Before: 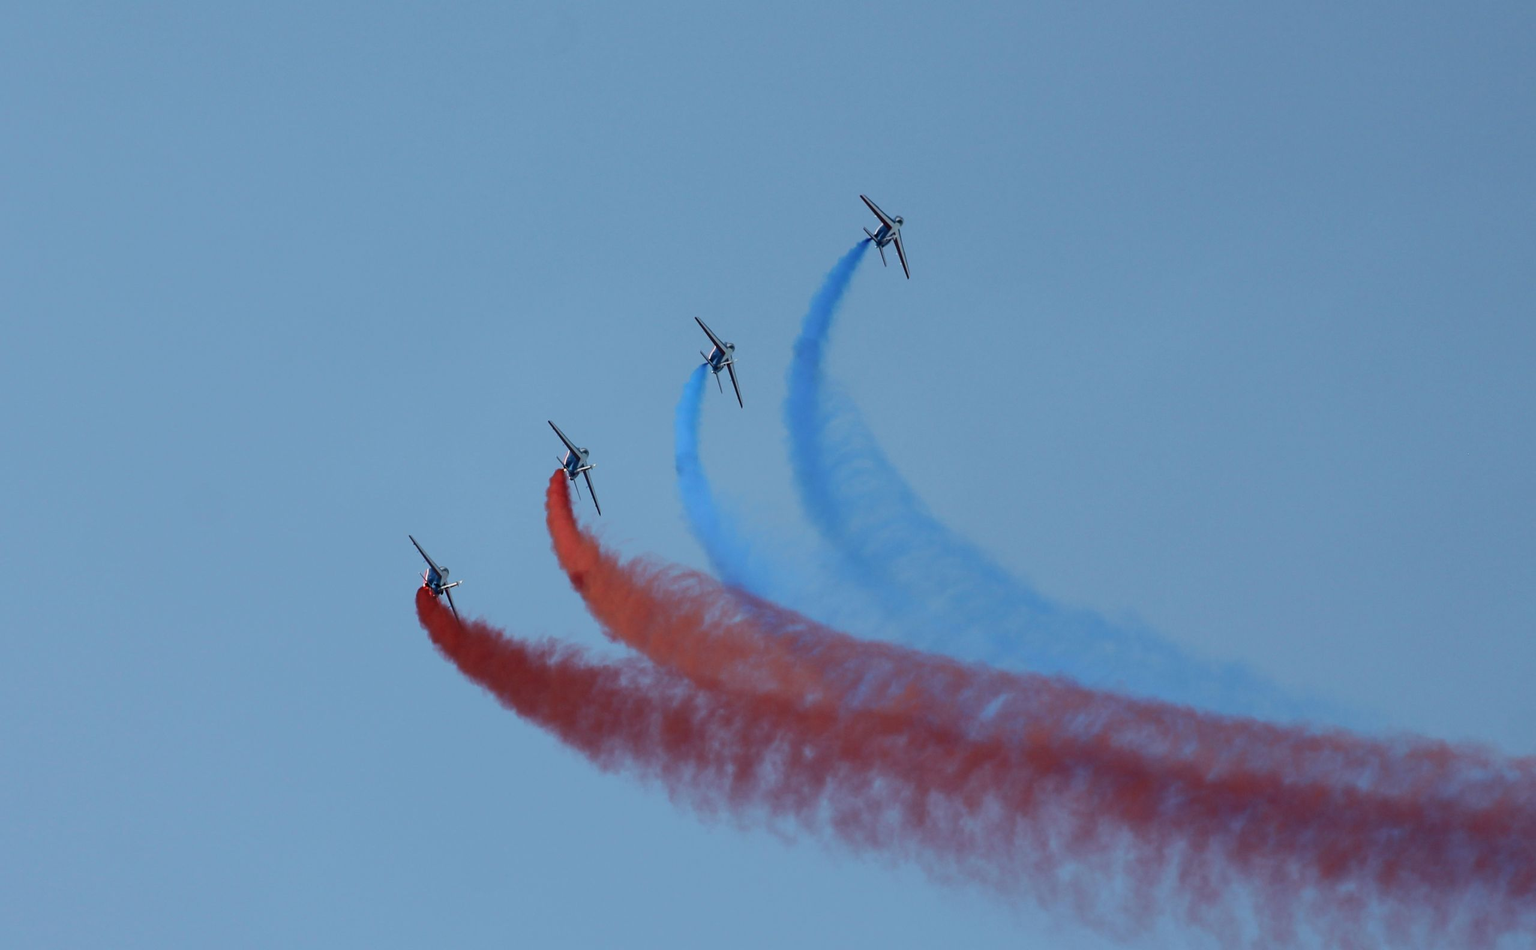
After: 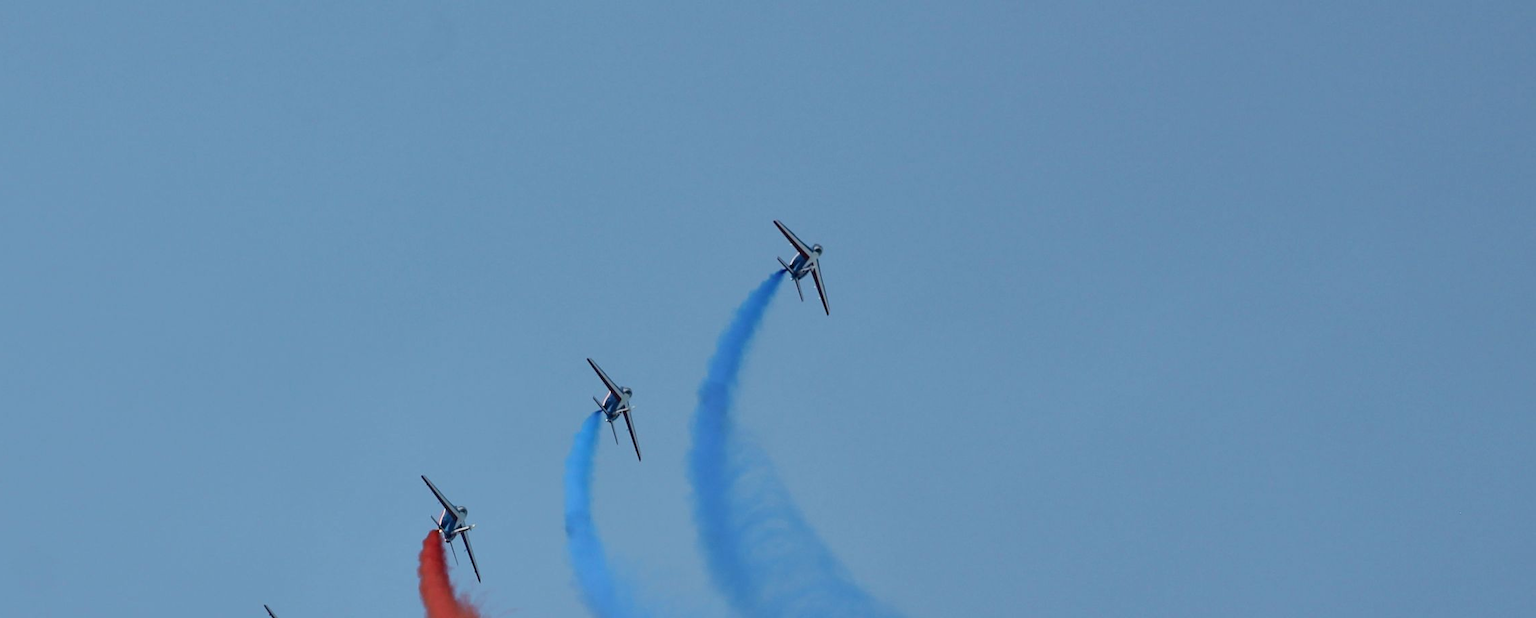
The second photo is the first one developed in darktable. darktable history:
crop and rotate: left 11.407%, bottom 42.36%
shadows and highlights: soften with gaussian
